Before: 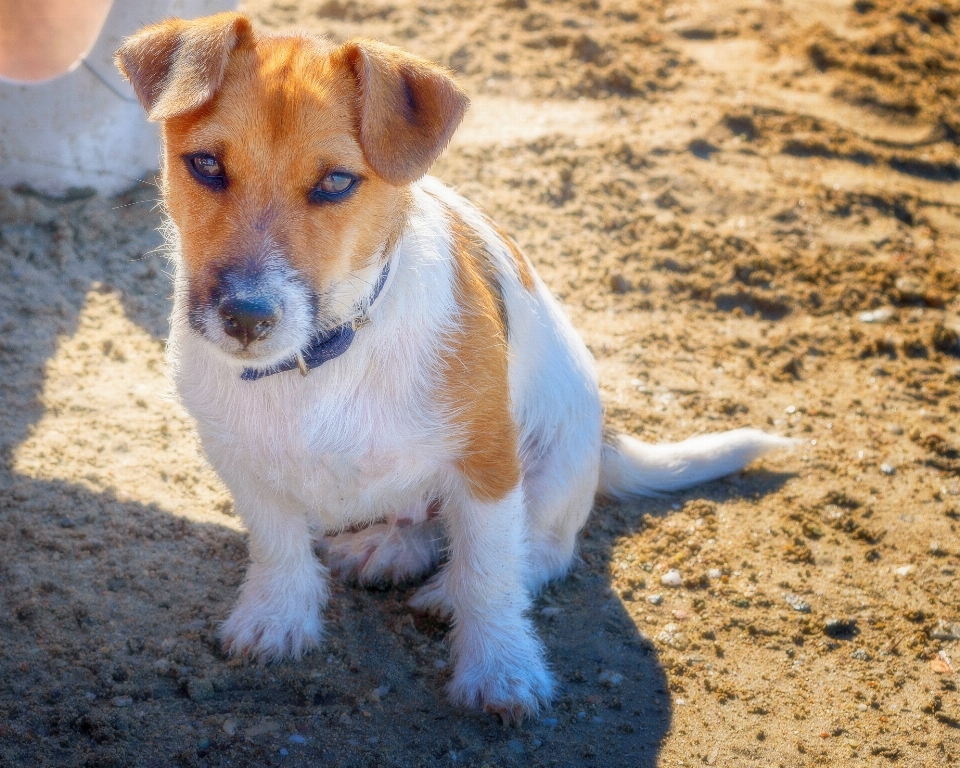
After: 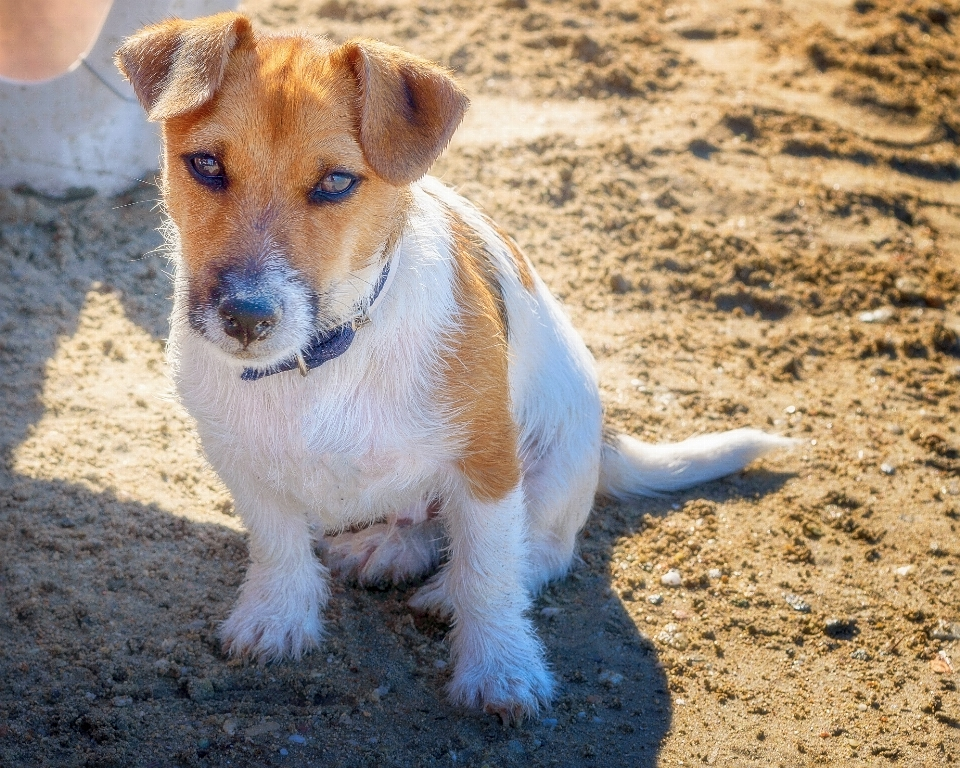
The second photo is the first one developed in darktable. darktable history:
color zones: curves: ch1 [(0, 0.469) (0.001, 0.469) (0.12, 0.446) (0.248, 0.469) (0.5, 0.5) (0.748, 0.5) (0.999, 0.469) (1, 0.469)]
sharpen: on, module defaults
